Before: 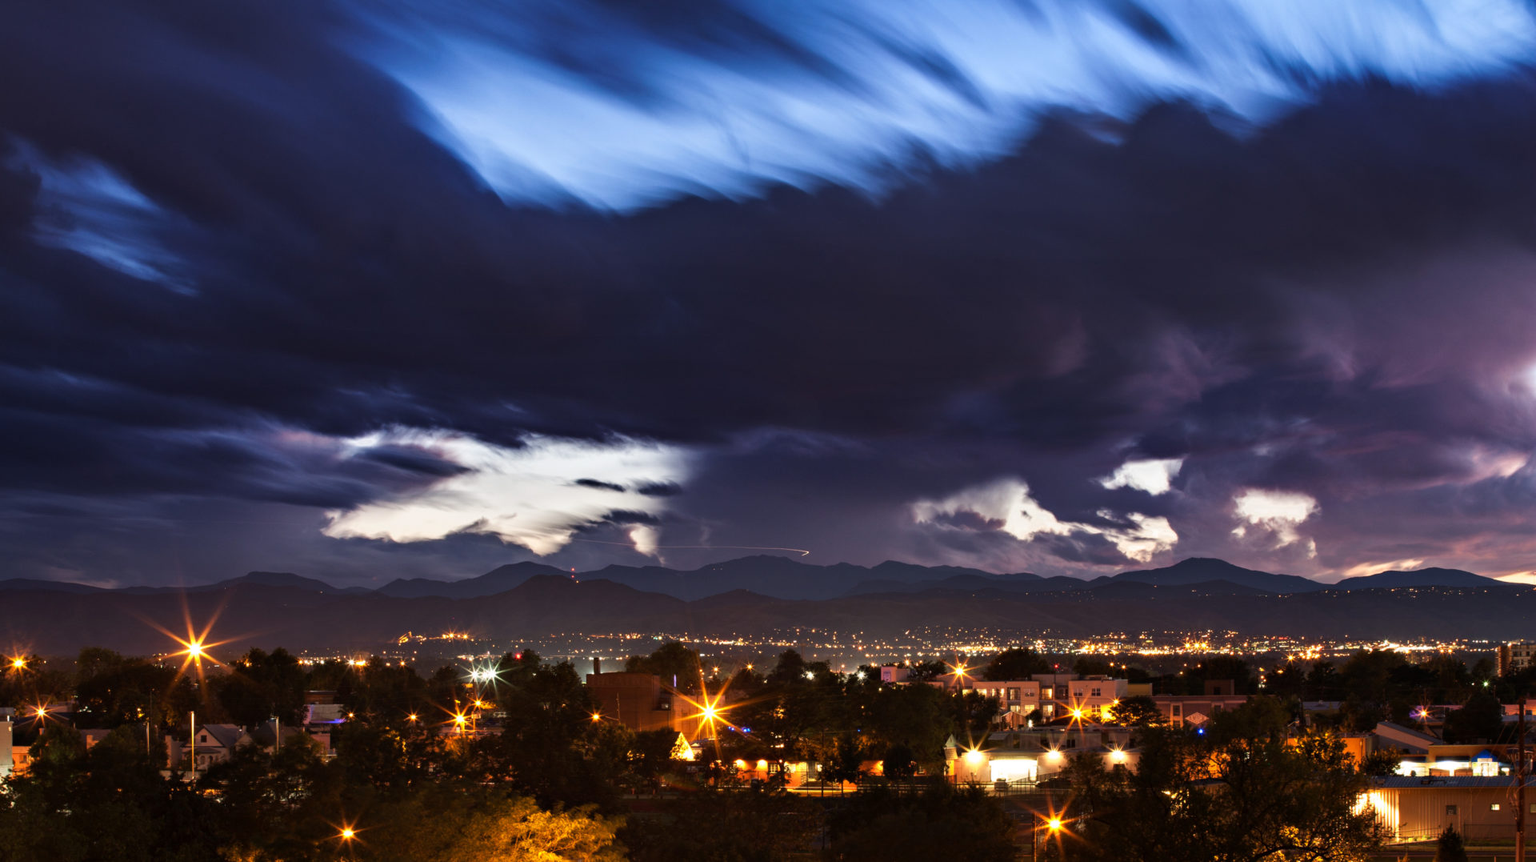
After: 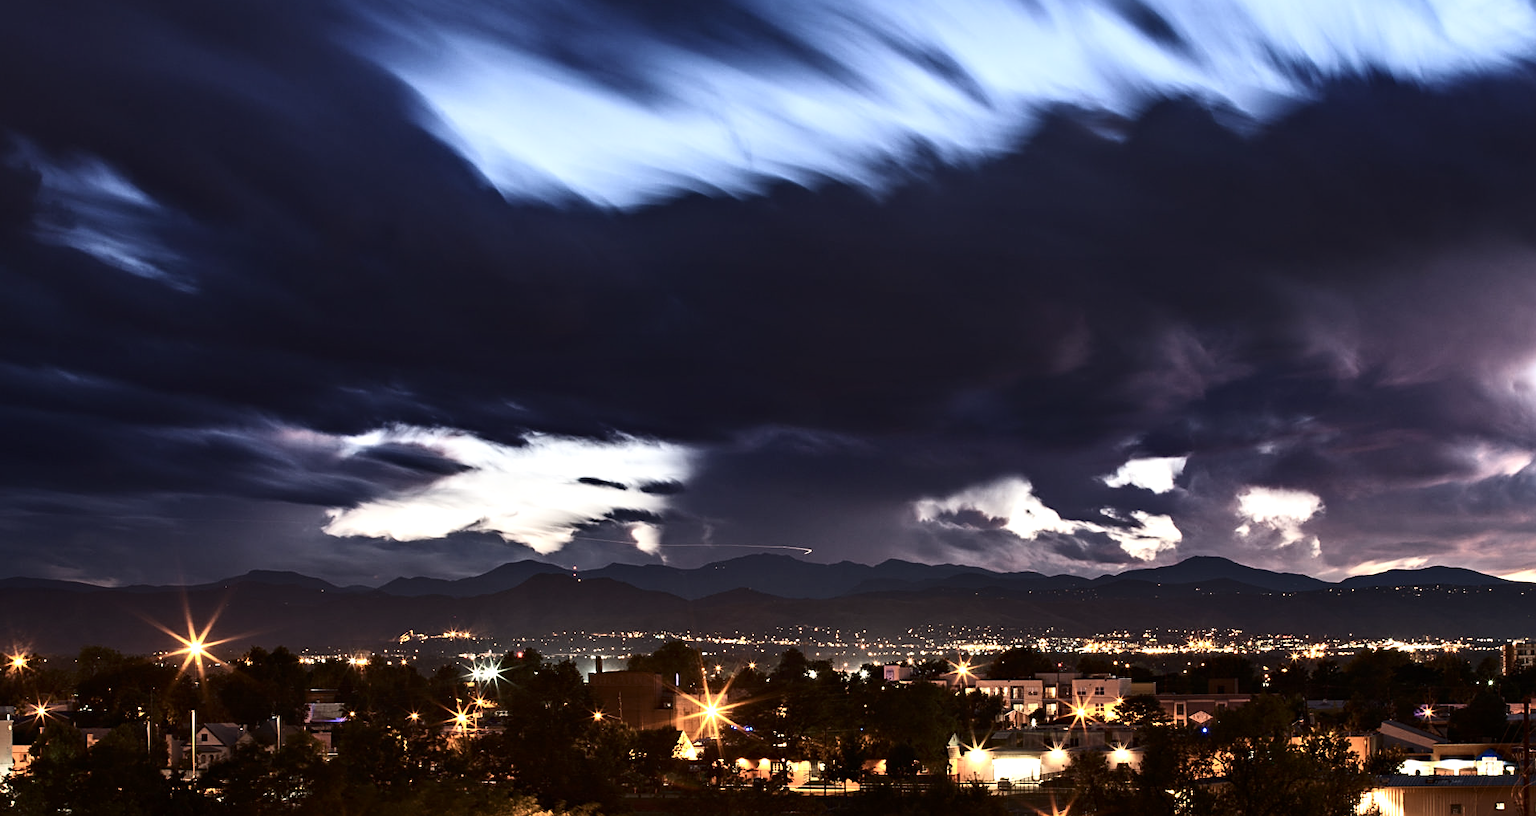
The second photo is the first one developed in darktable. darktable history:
exposure: exposure 0.4 EV, compensate highlight preservation false
contrast brightness saturation: contrast 0.25, saturation -0.31
crop: top 0.448%, right 0.264%, bottom 5.045%
sharpen: on, module defaults
